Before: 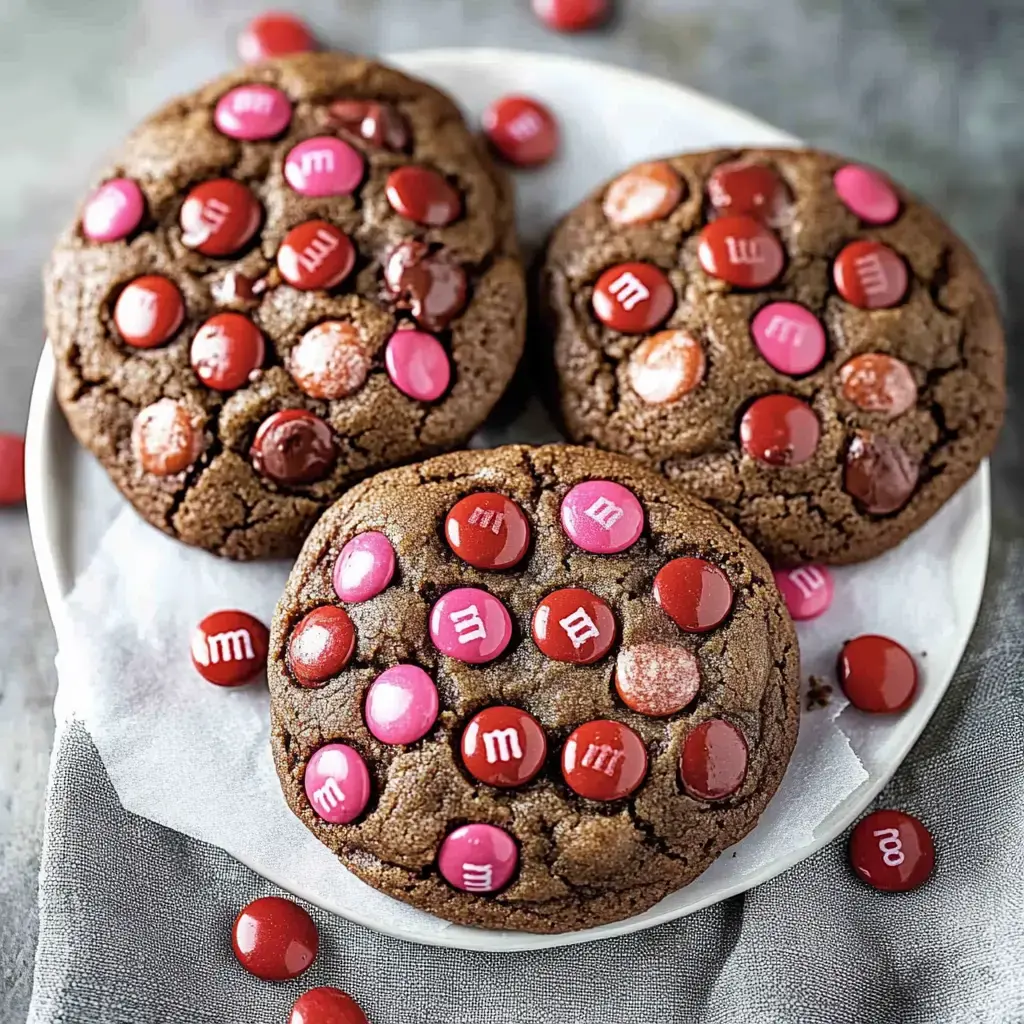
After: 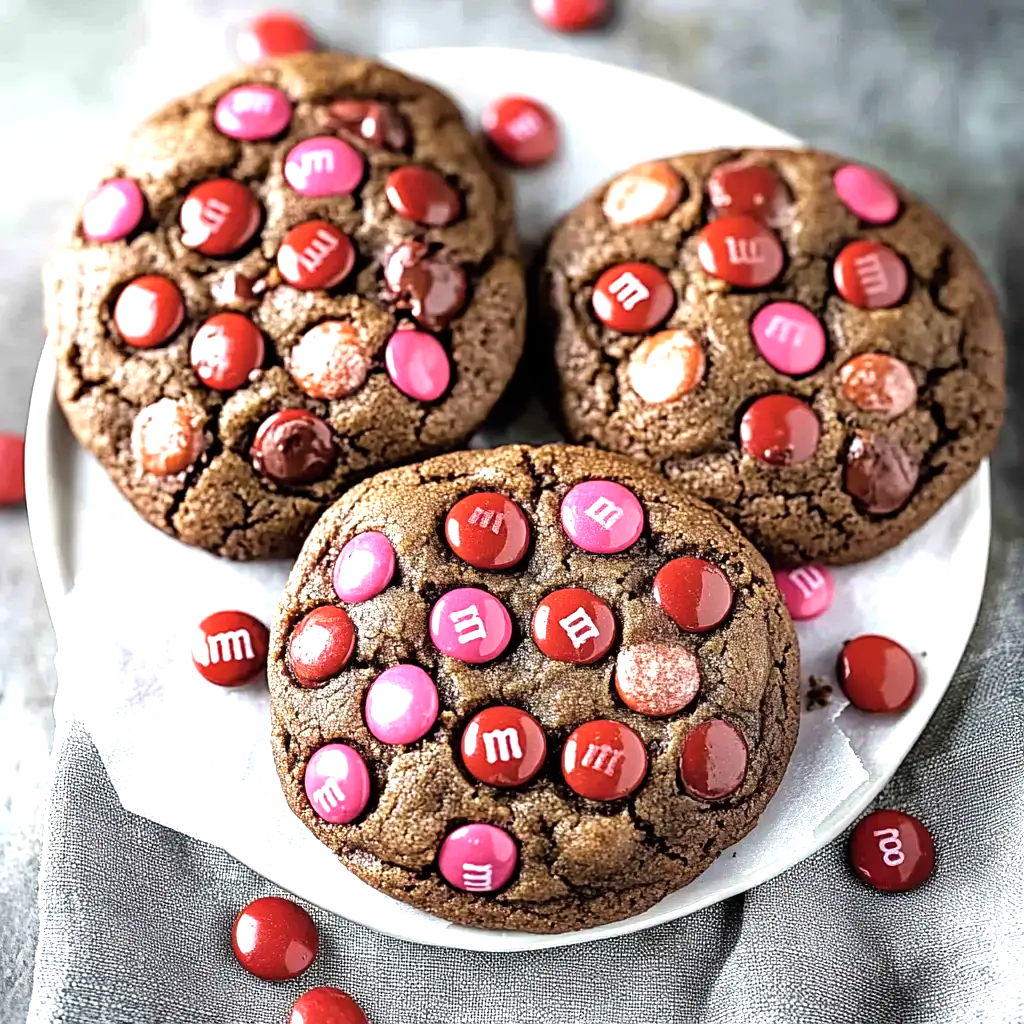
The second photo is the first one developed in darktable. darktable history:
tone equalizer: -8 EV -0.761 EV, -7 EV -0.71 EV, -6 EV -0.562 EV, -5 EV -0.425 EV, -3 EV 0.378 EV, -2 EV 0.6 EV, -1 EV 0.676 EV, +0 EV 0.77 EV
